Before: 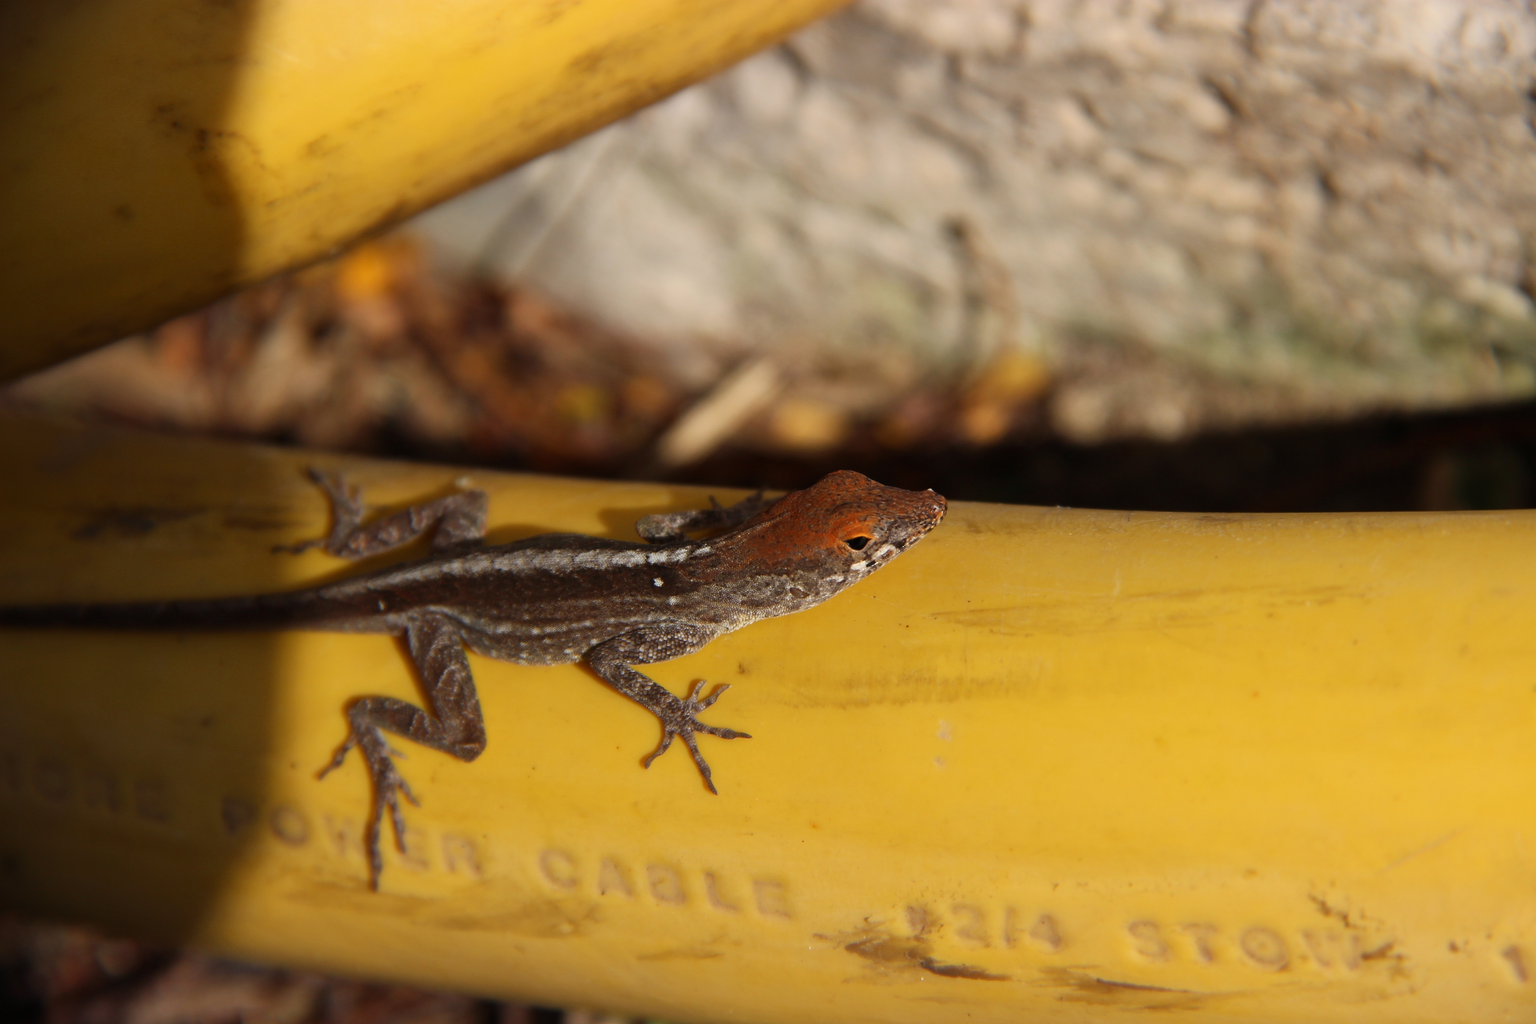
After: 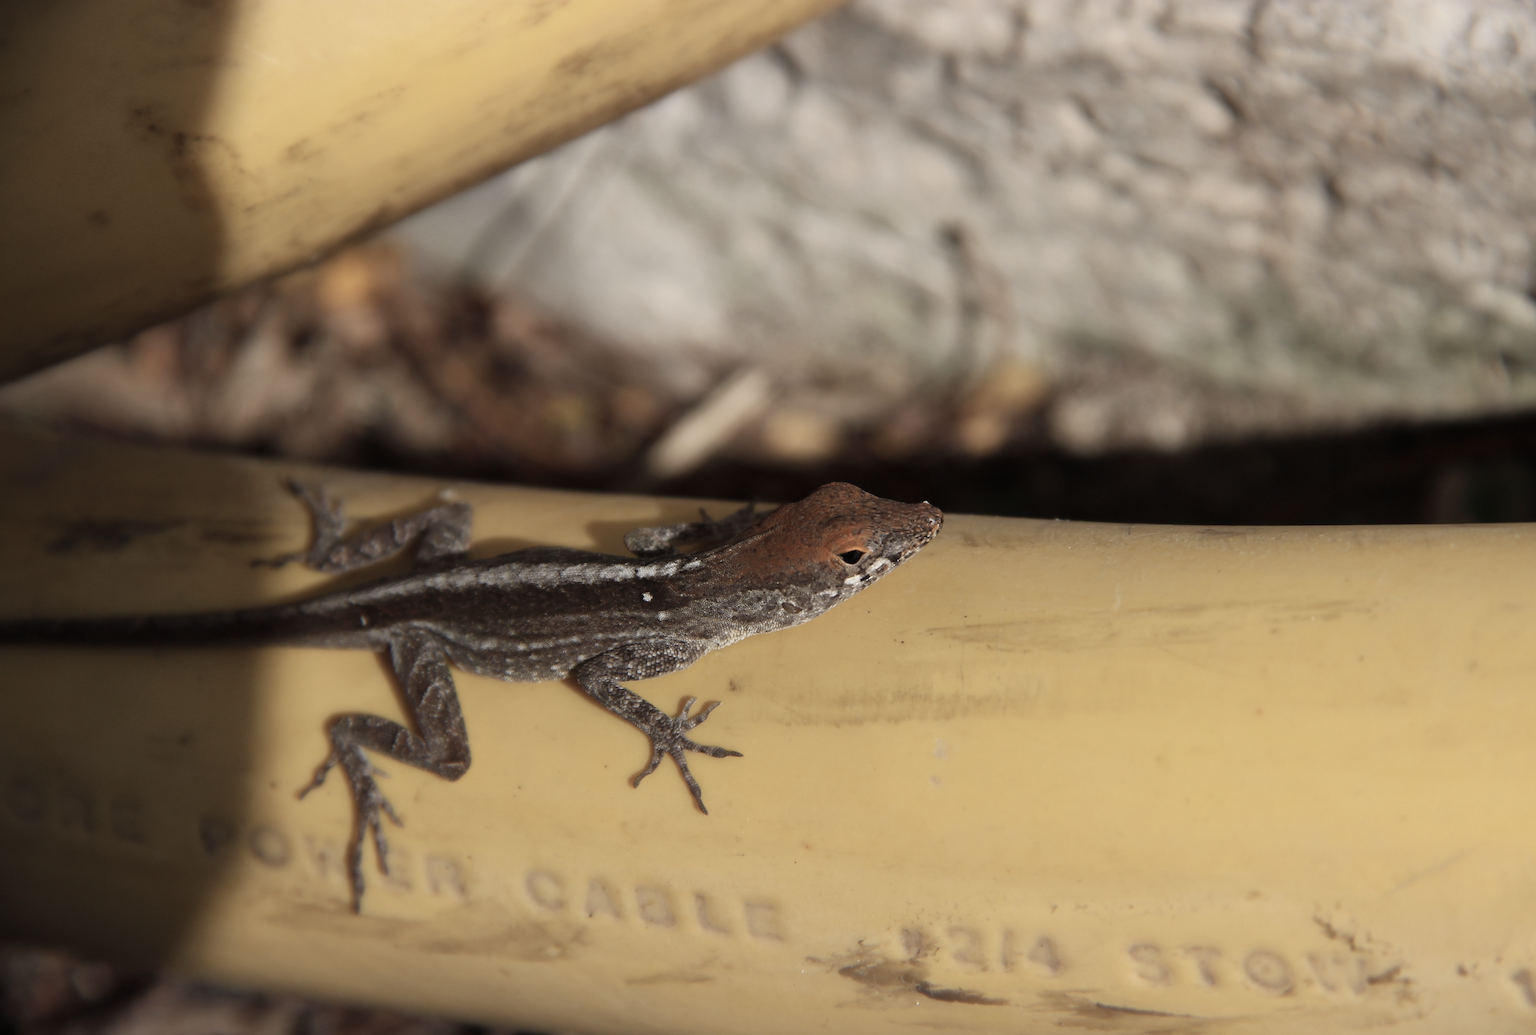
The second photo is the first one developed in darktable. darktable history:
color correction: saturation 0.5
crop and rotate: left 1.774%, right 0.633%, bottom 1.28%
